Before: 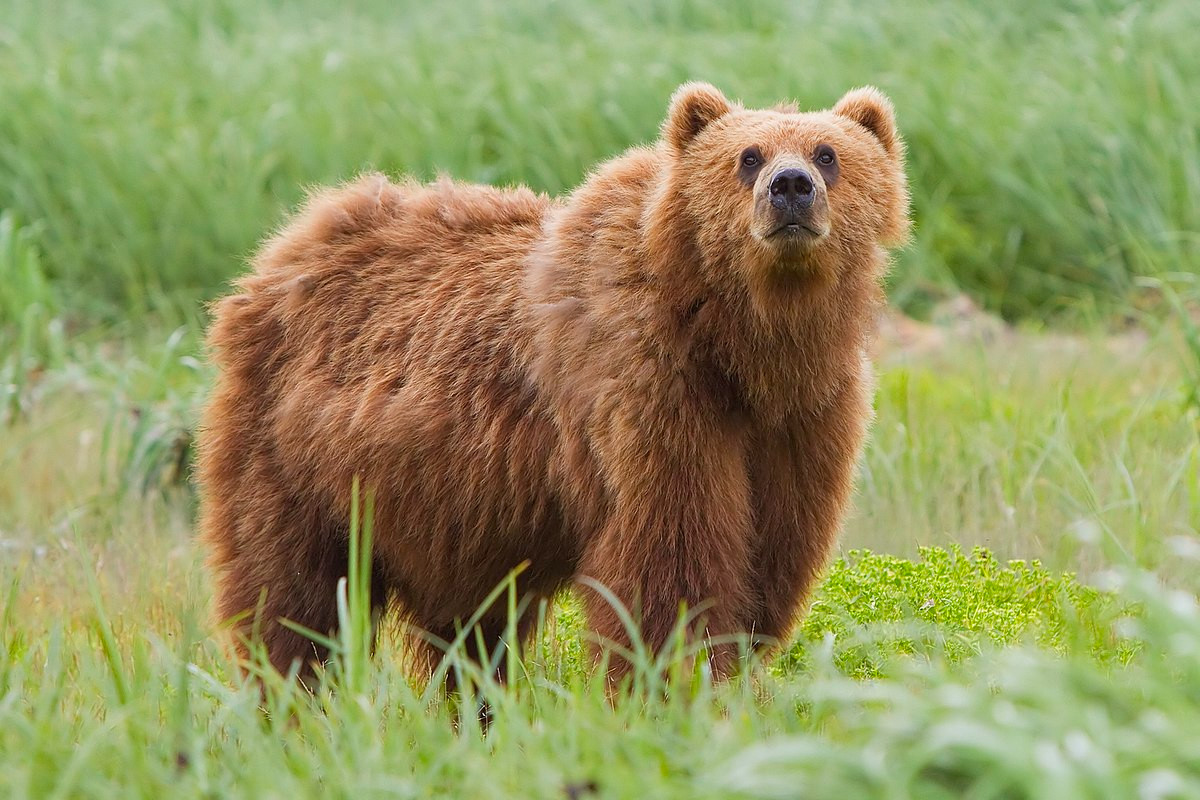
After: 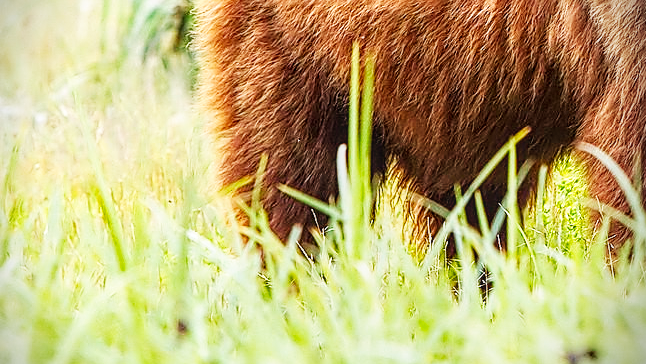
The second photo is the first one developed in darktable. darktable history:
local contrast: on, module defaults
sharpen: on, module defaults
base curve: curves: ch0 [(0, 0) (0.007, 0.004) (0.027, 0.03) (0.046, 0.07) (0.207, 0.54) (0.442, 0.872) (0.673, 0.972) (1, 1)], preserve colors none
tone equalizer: mask exposure compensation -0.508 EV
crop and rotate: top 54.248%, right 46.145%, bottom 0.178%
vignetting: center (-0.033, -0.036), dithering 8-bit output
